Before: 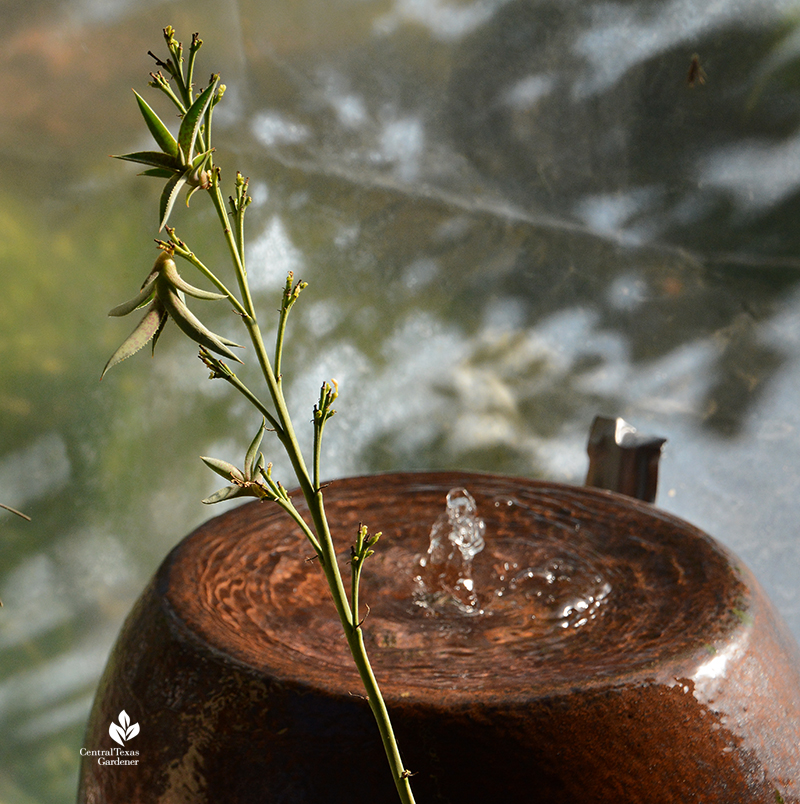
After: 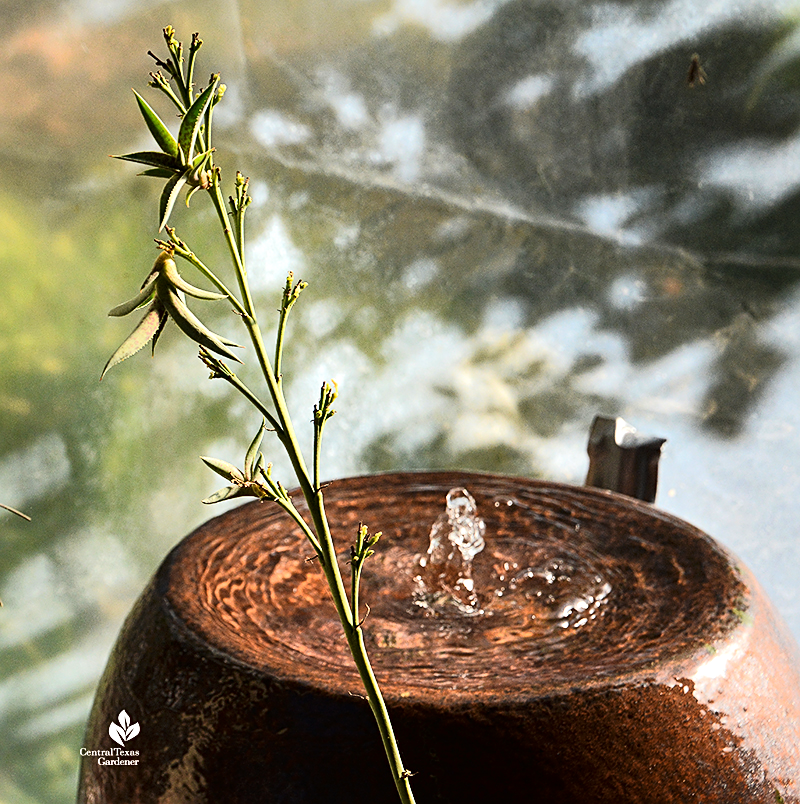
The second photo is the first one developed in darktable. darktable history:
sharpen: on, module defaults
exposure: exposure 0.632 EV, compensate highlight preservation false
local contrast: highlights 103%, shadows 99%, detail 119%, midtone range 0.2
tone curve: curves: ch0 [(0, 0.008) (0.081, 0.044) (0.177, 0.123) (0.283, 0.253) (0.427, 0.441) (0.495, 0.524) (0.661, 0.756) (0.796, 0.859) (1, 0.951)]; ch1 [(0, 0) (0.161, 0.092) (0.35, 0.33) (0.392, 0.392) (0.427, 0.426) (0.479, 0.472) (0.505, 0.5) (0.521, 0.519) (0.567, 0.556) (0.583, 0.588) (0.625, 0.627) (0.678, 0.733) (1, 1)]; ch2 [(0, 0) (0.346, 0.362) (0.404, 0.427) (0.502, 0.499) (0.523, 0.522) (0.544, 0.561) (0.58, 0.59) (0.629, 0.642) (0.717, 0.678) (1, 1)], color space Lab, linked channels, preserve colors none
